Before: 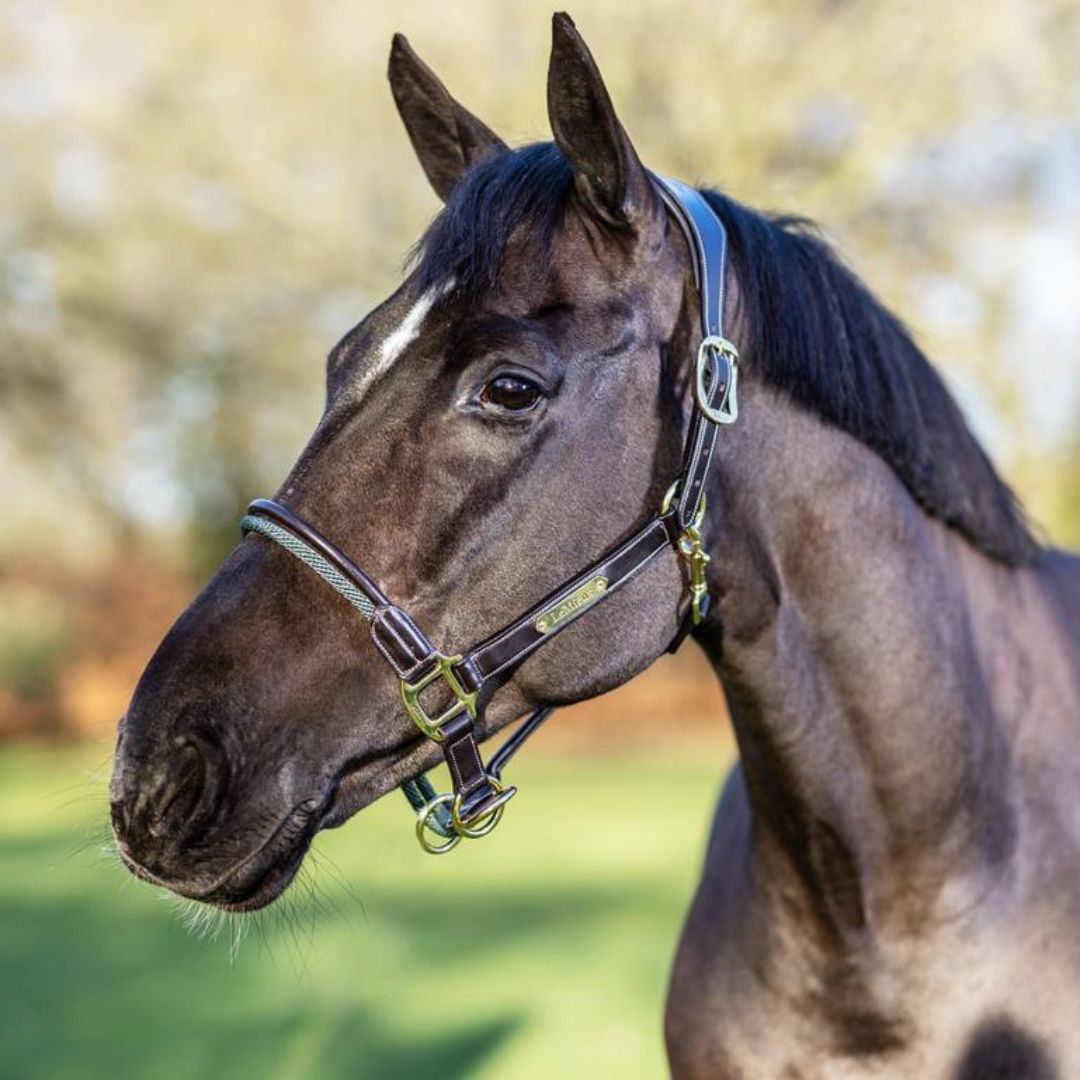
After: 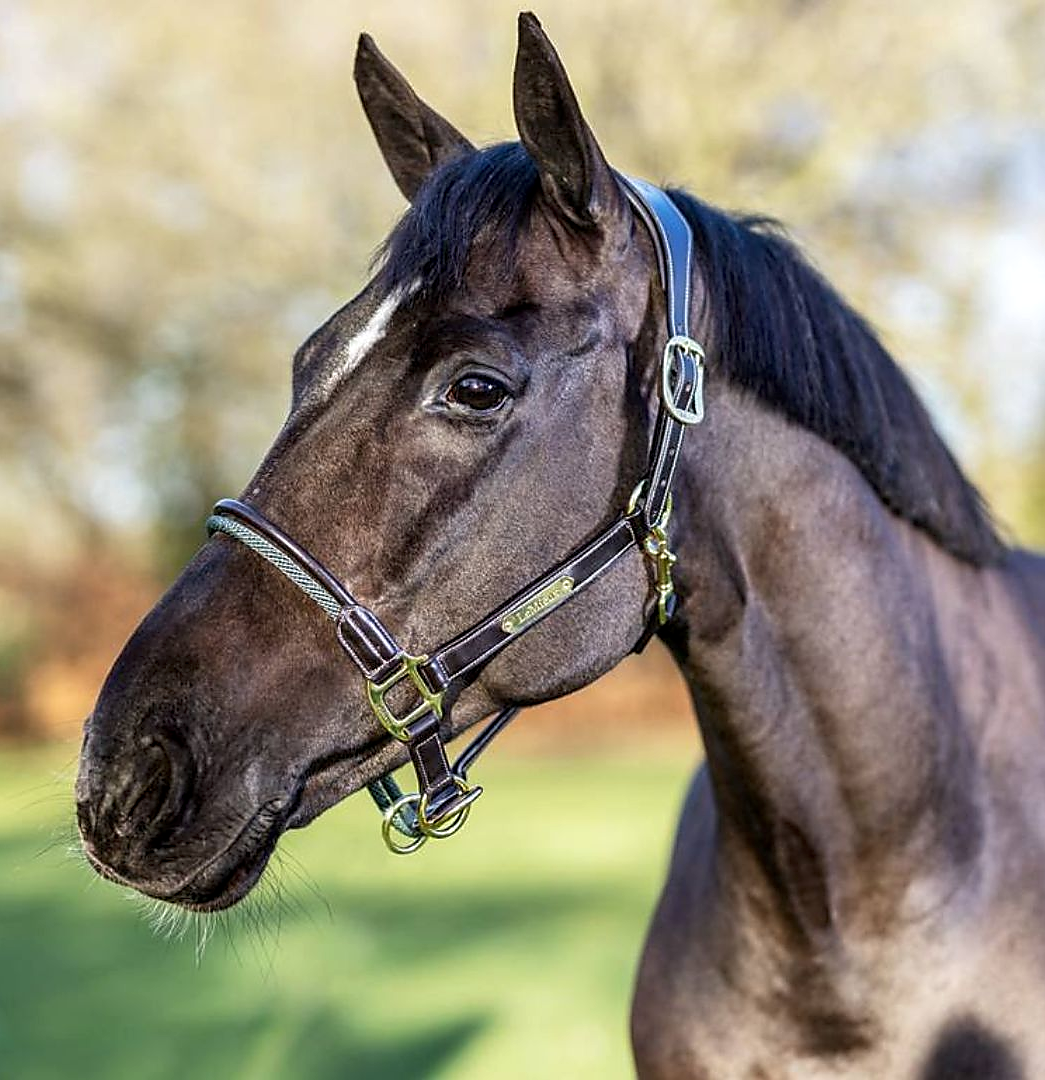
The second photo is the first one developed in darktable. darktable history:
crop and rotate: left 3.209%
sharpen: radius 1.351, amount 1.264, threshold 0.822
local contrast: highlights 100%, shadows 100%, detail 120%, midtone range 0.2
